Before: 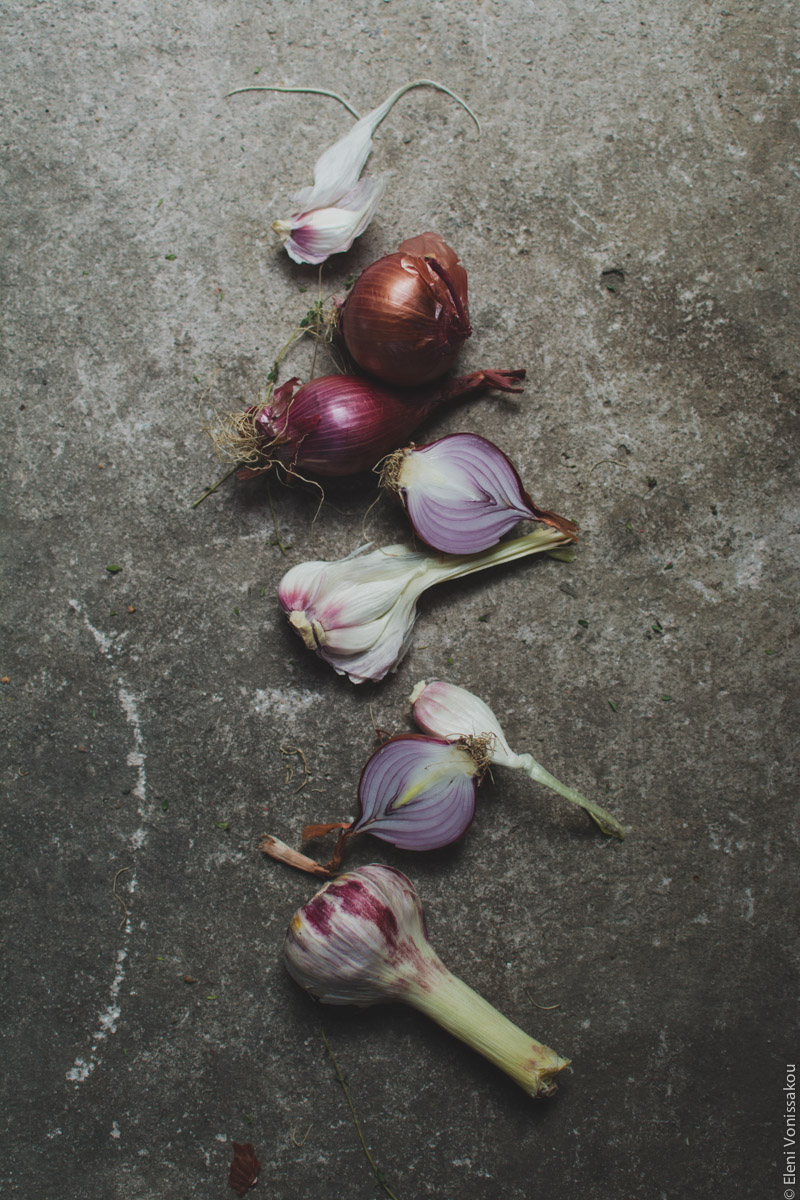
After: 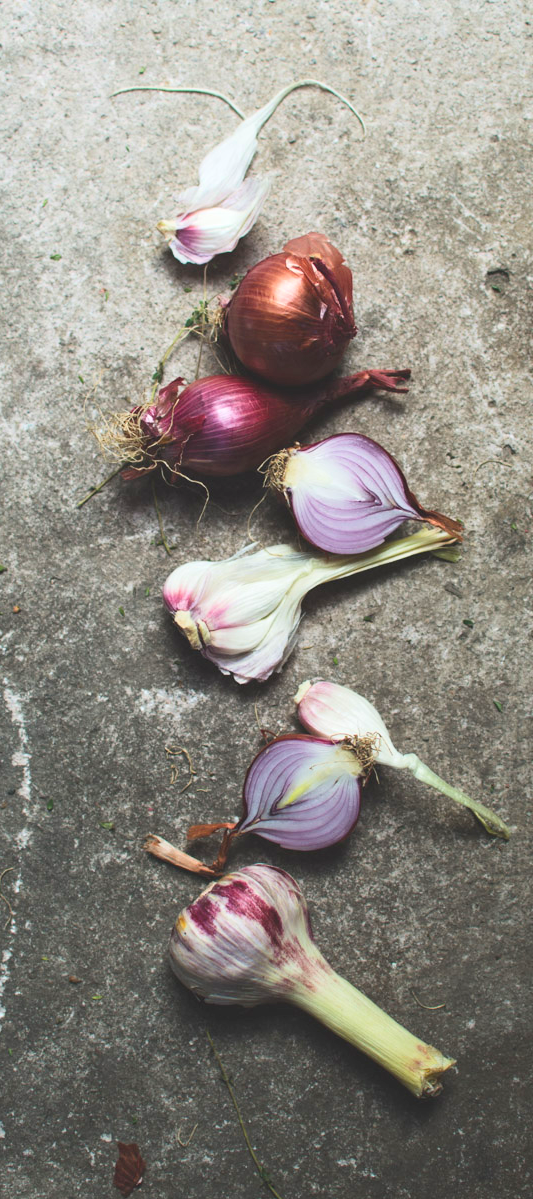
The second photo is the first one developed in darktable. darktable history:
crop and rotate: left 14.436%, right 18.898%
contrast brightness saturation: contrast 0.2, brightness 0.16, saturation 0.22
exposure: exposure 0.507 EV, compensate highlight preservation false
